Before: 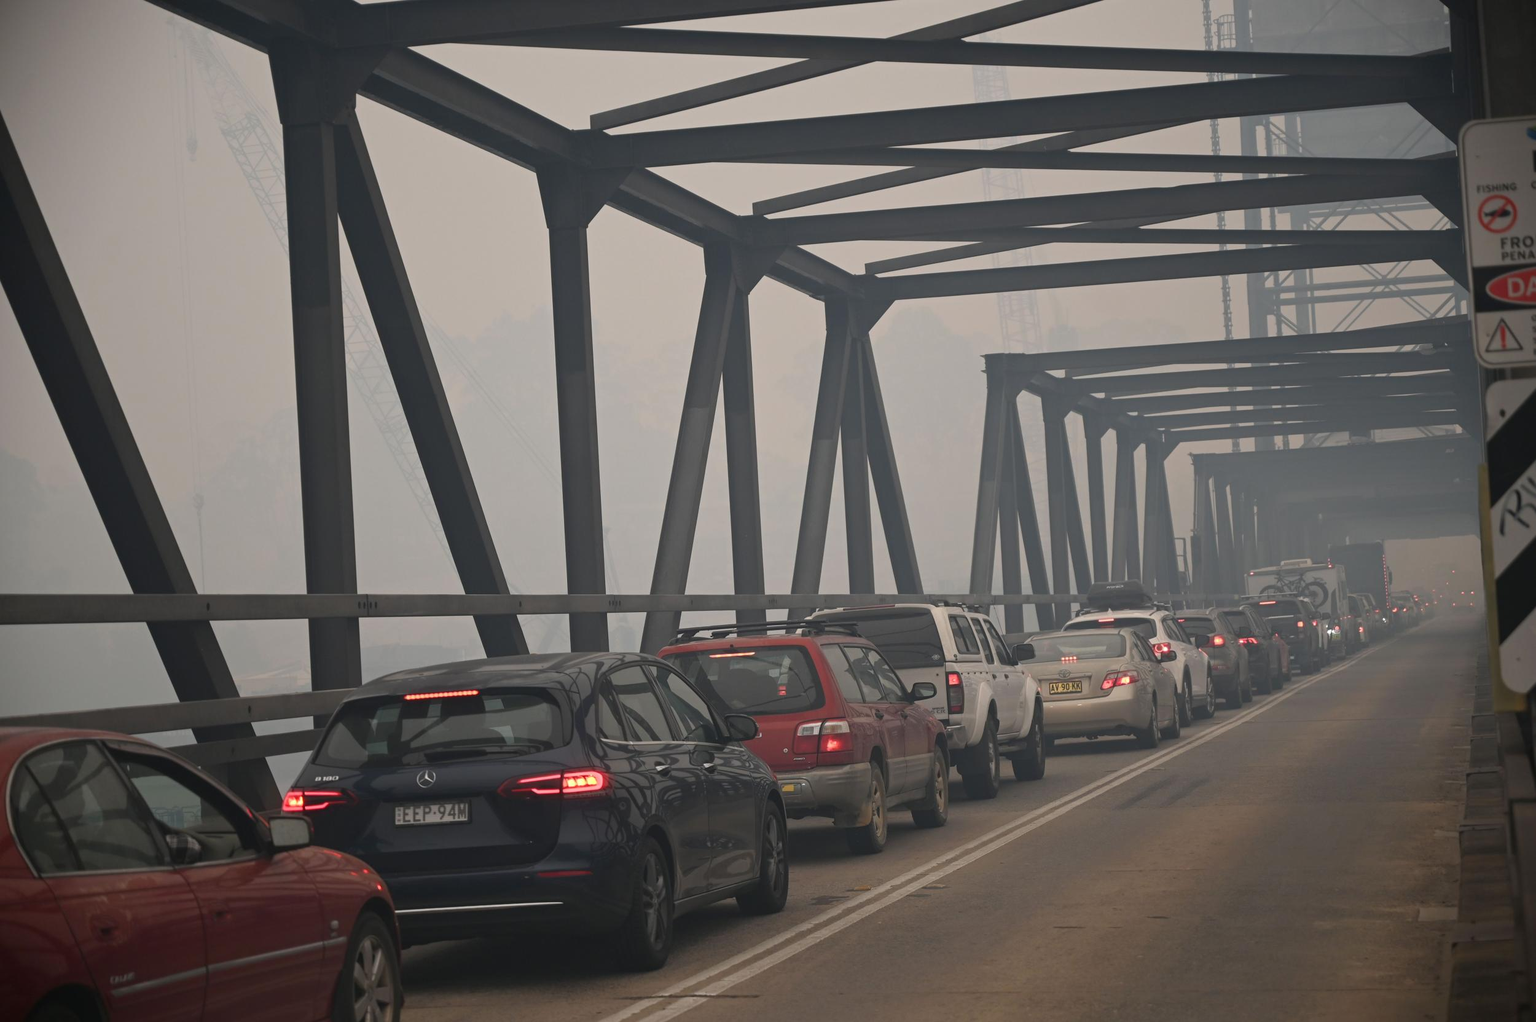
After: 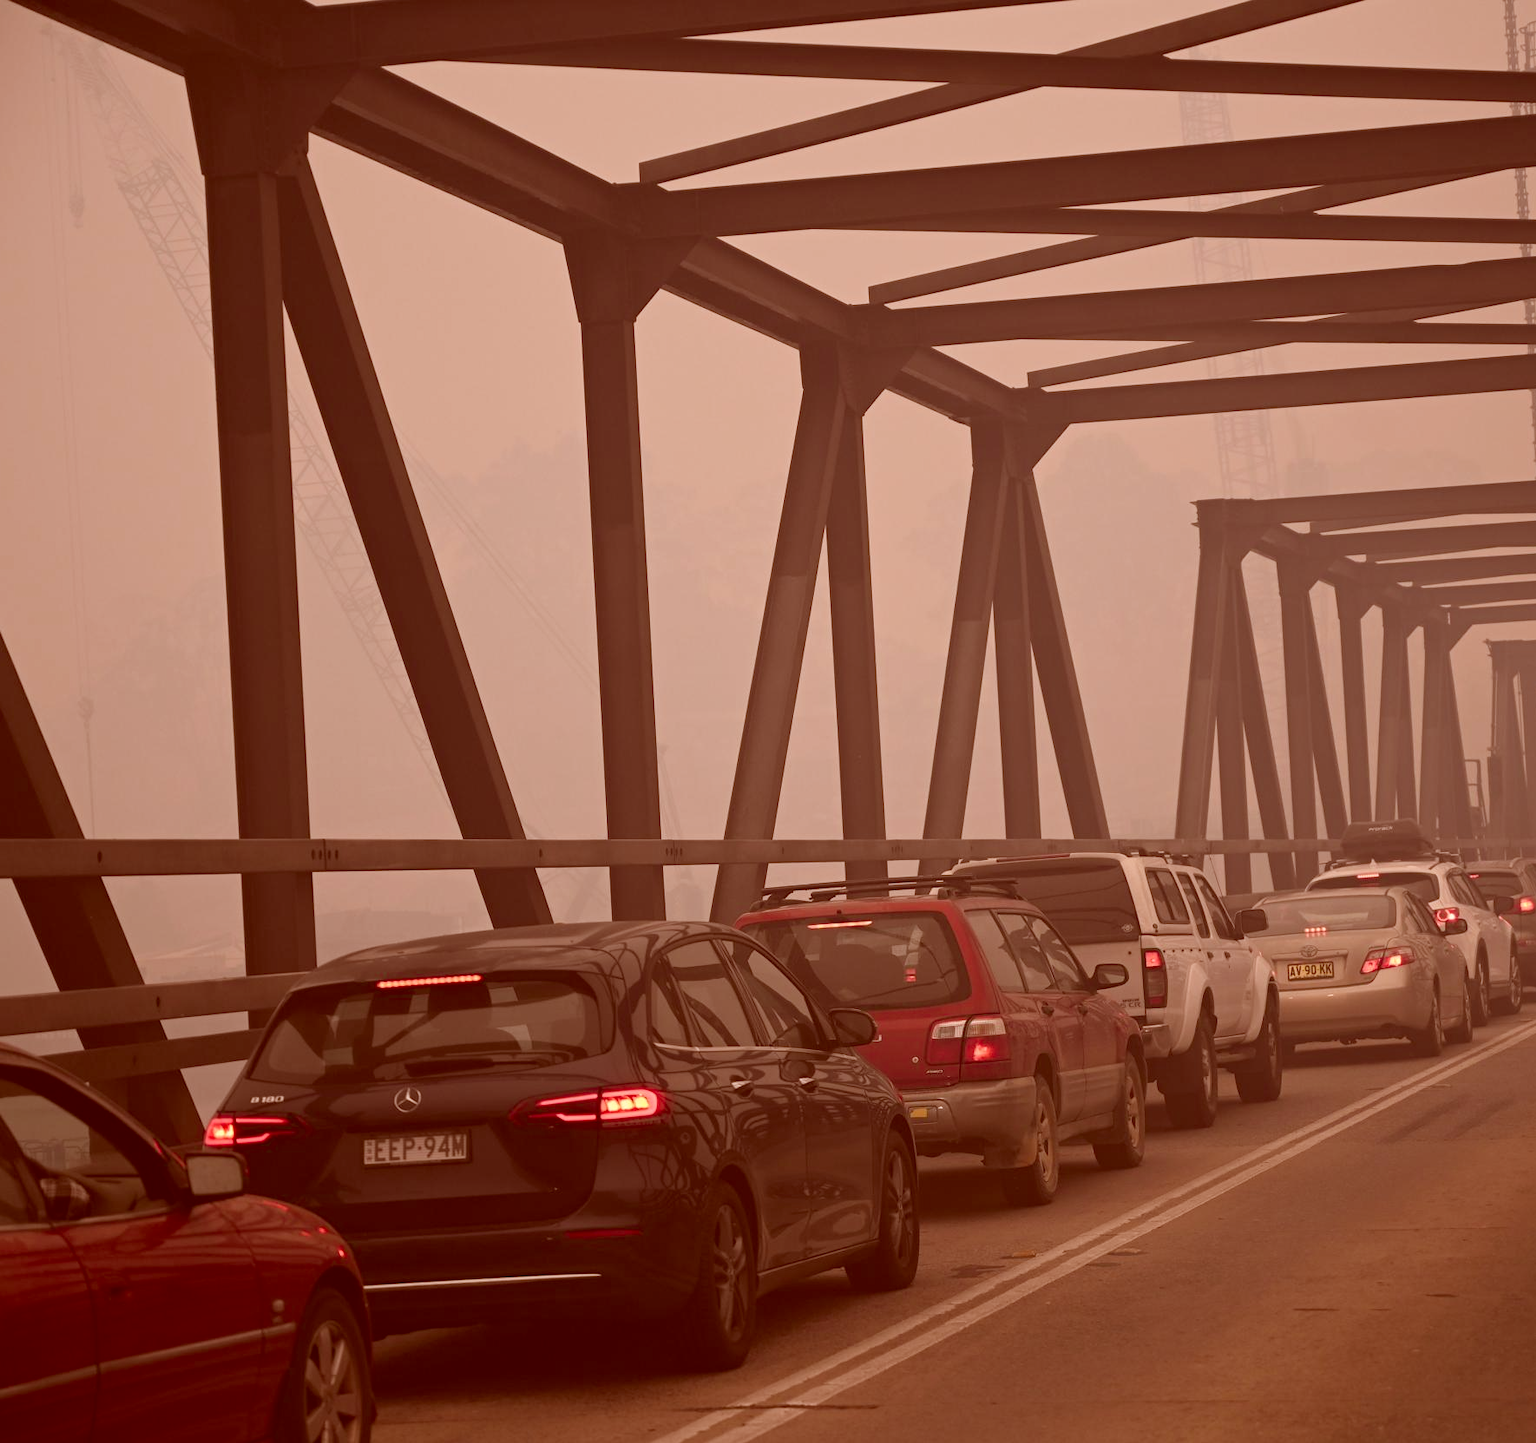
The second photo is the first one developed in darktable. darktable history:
crop and rotate: left 9.033%, right 20.137%
exposure: compensate highlight preservation false
color correction: highlights a* 9.21, highlights b* 8.52, shadows a* 39.26, shadows b* 39.59, saturation 0.807
